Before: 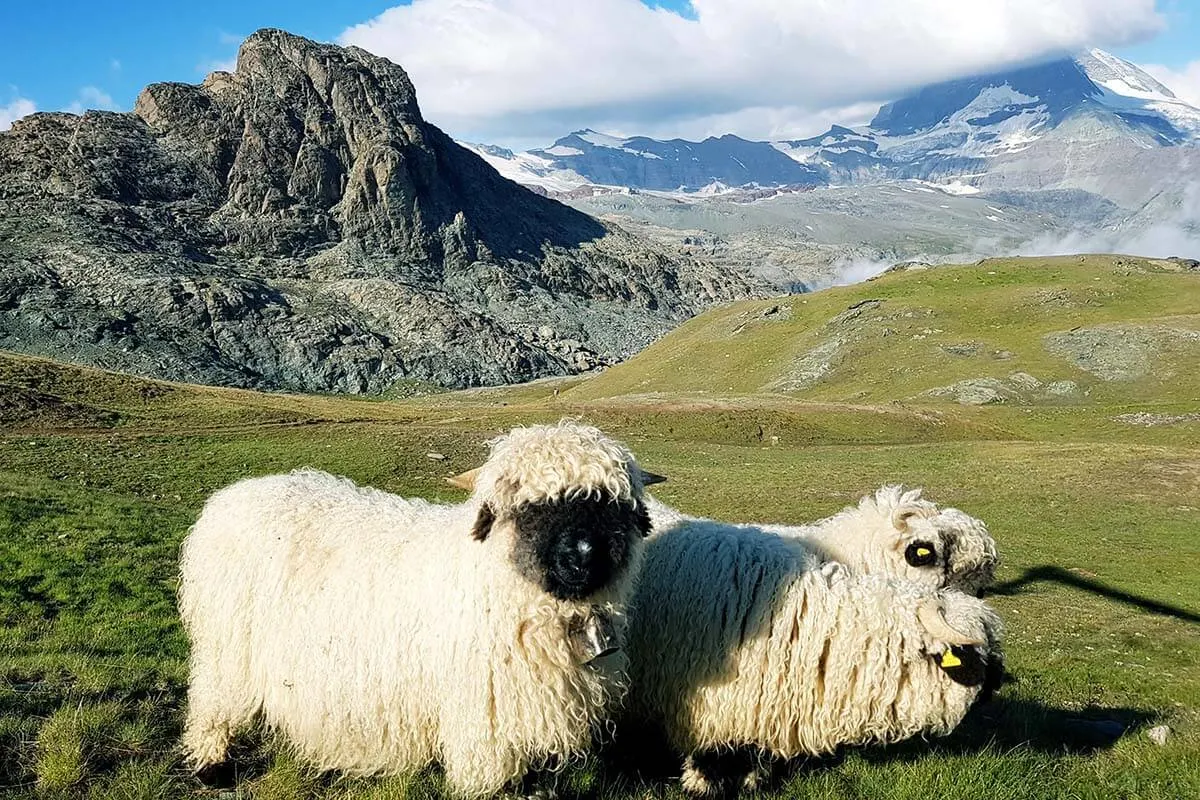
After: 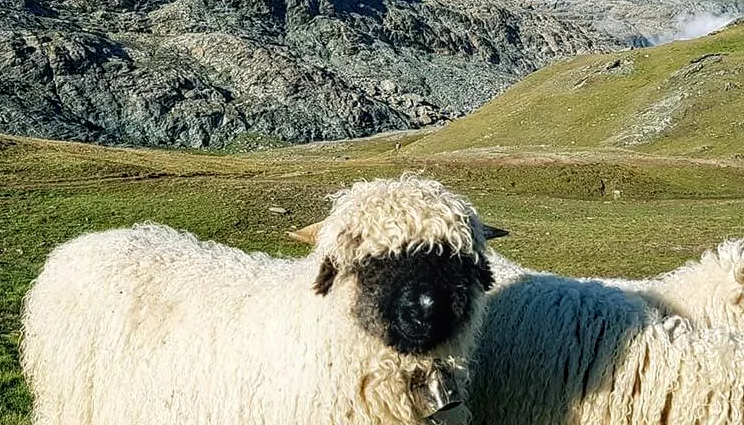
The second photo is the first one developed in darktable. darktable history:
crop: left 13.244%, top 30.872%, right 24.683%, bottom 15.992%
contrast brightness saturation: contrast 0.028, brightness -0.042
local contrast: on, module defaults
